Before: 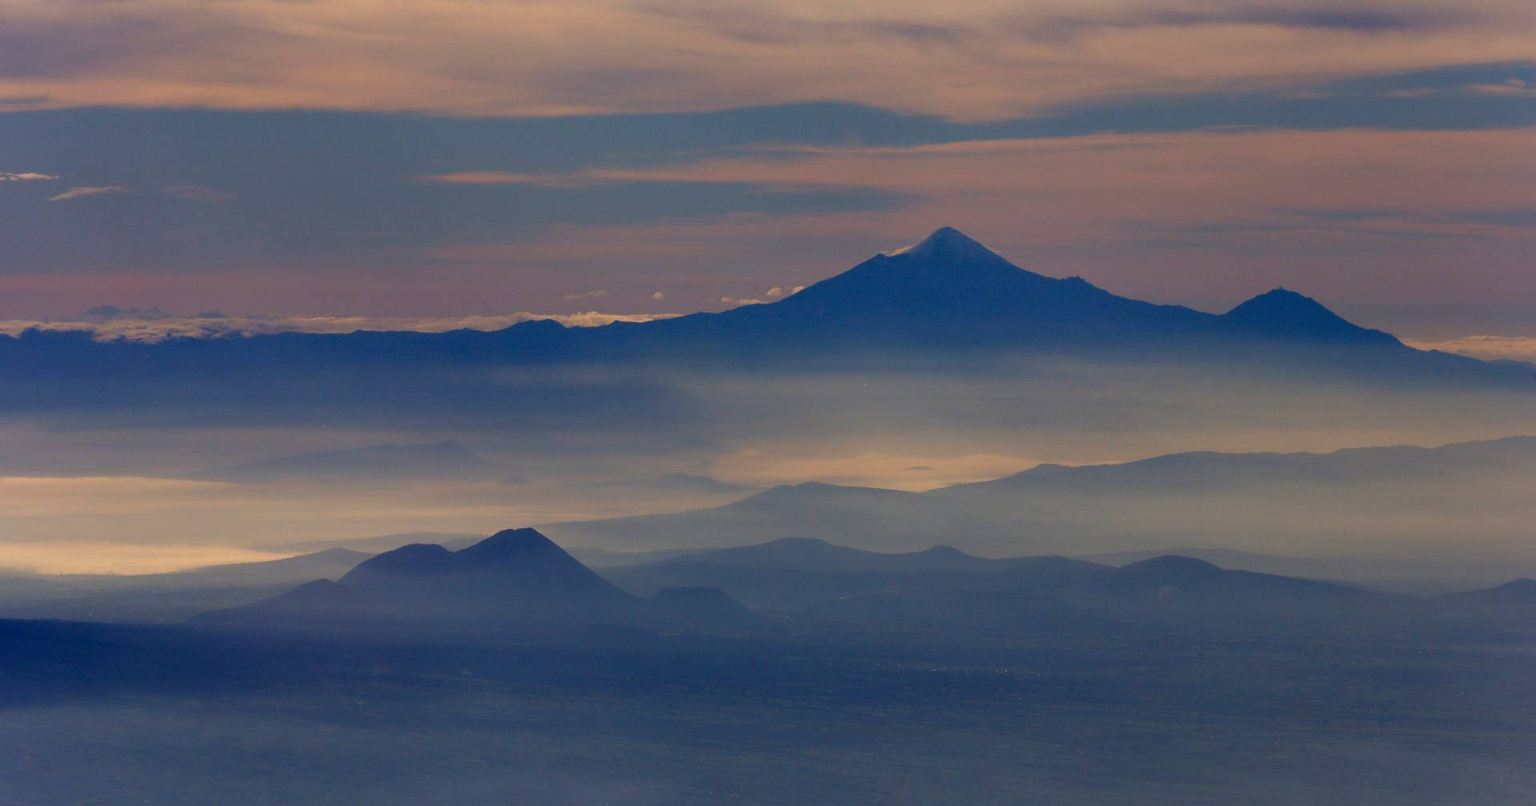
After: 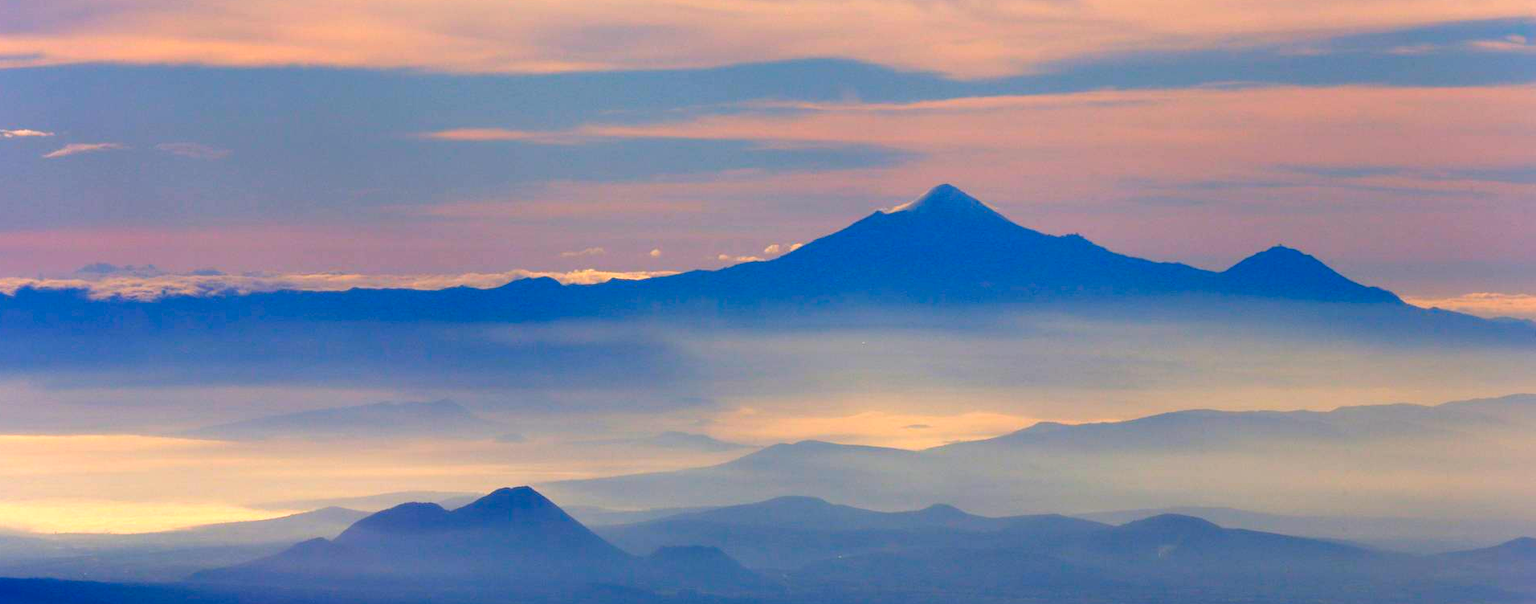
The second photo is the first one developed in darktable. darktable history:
crop: left 0.387%, top 5.469%, bottom 19.809%
color correction: saturation 1.32
exposure: black level correction 0, exposure 1.1 EV, compensate exposure bias true, compensate highlight preservation false
